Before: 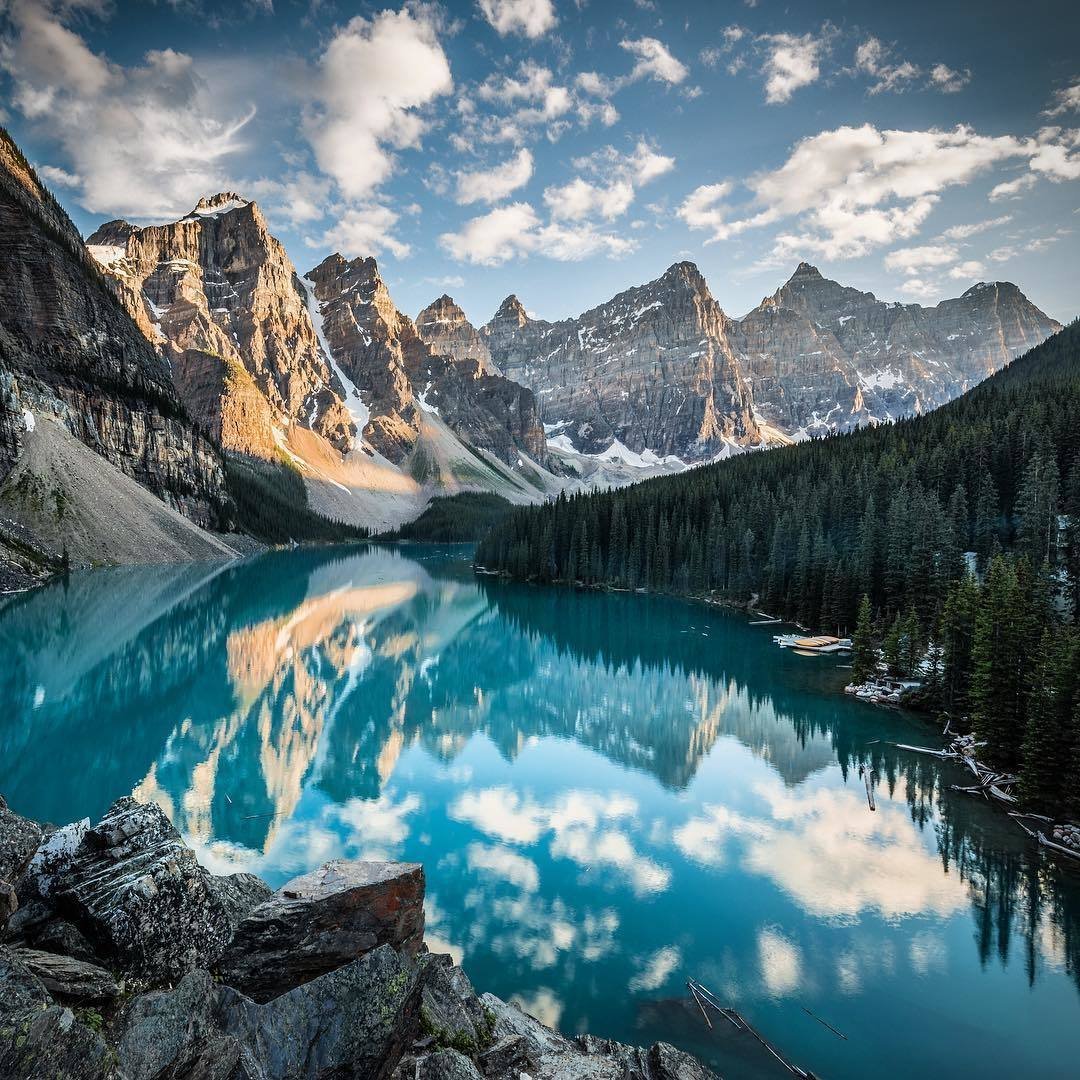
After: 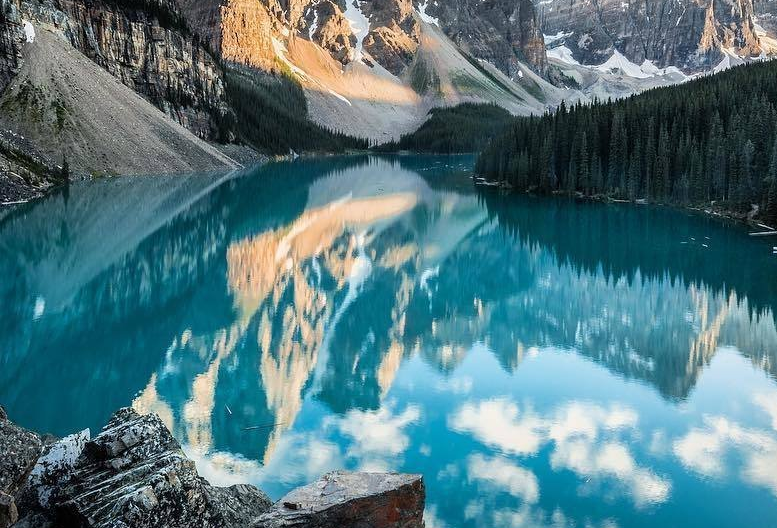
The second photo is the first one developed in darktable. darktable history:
crop: top 36.071%, right 27.985%, bottom 15.037%
